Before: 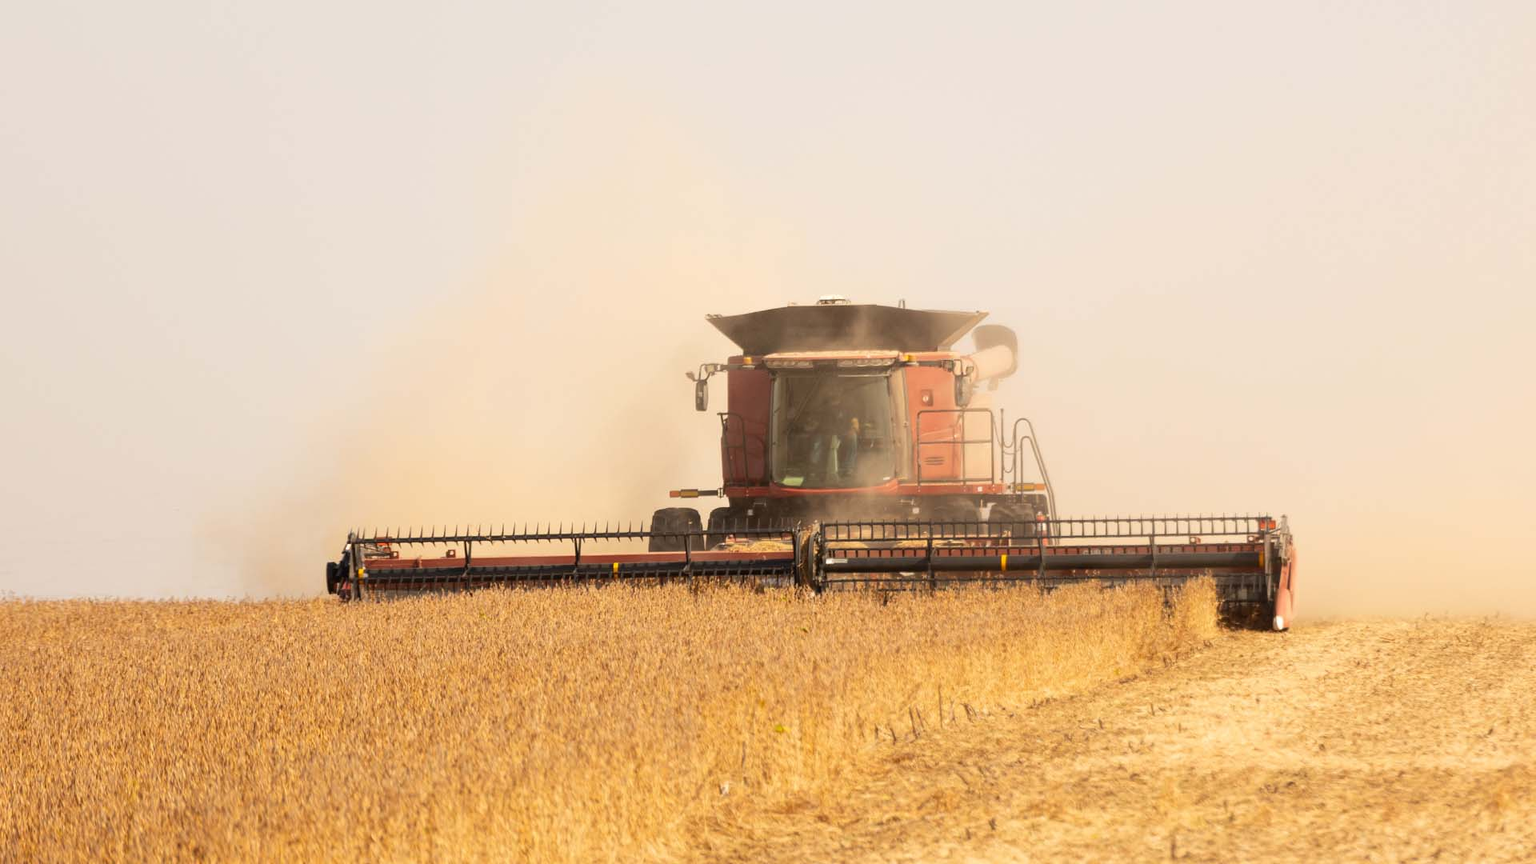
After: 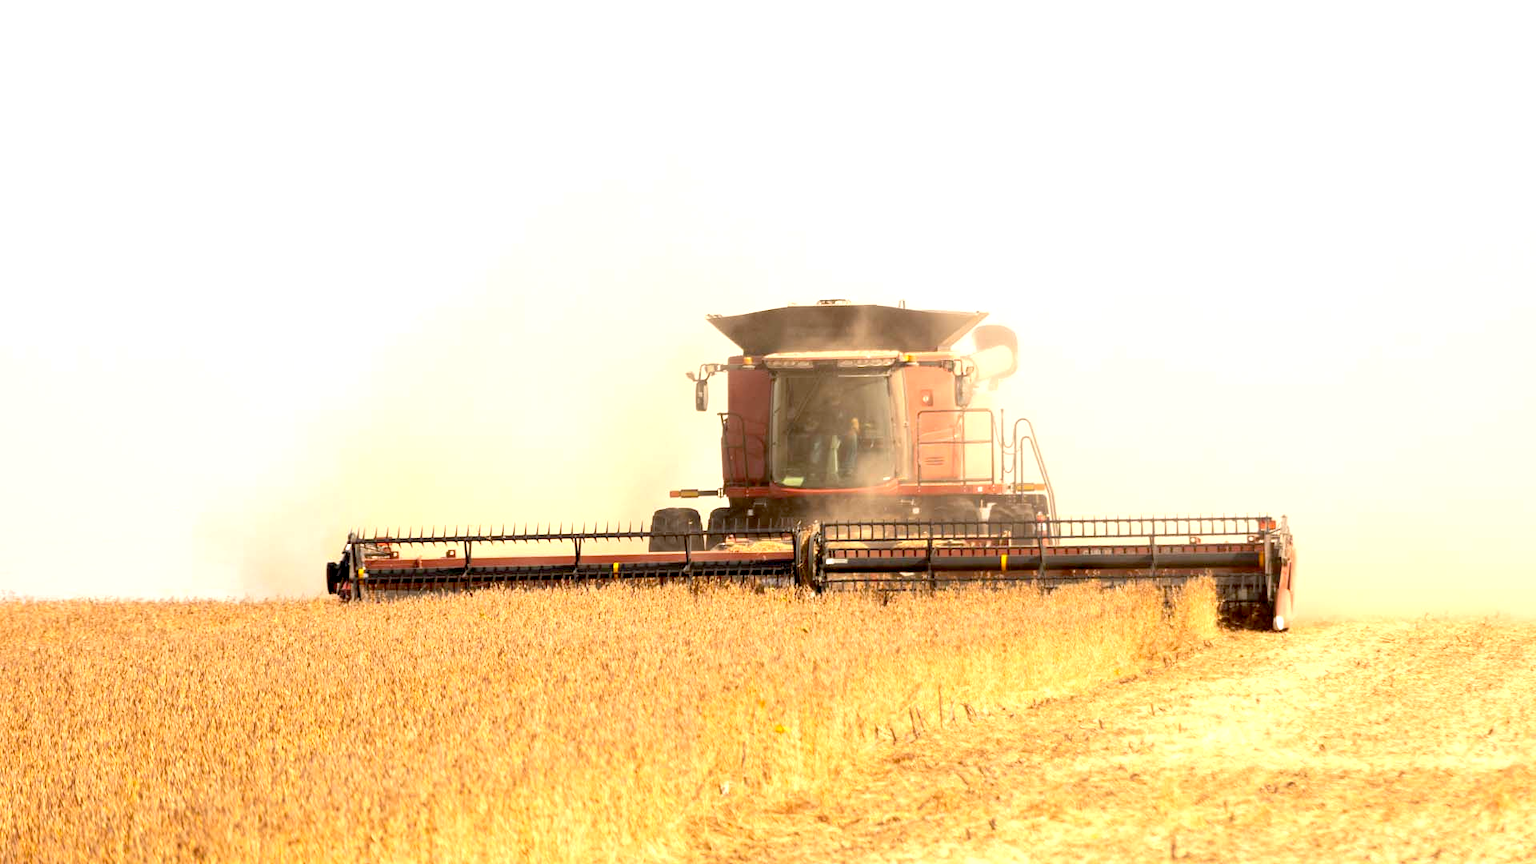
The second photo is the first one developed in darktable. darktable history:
exposure: black level correction 0.012, exposure 0.698 EV, compensate exposure bias true, compensate highlight preservation false
